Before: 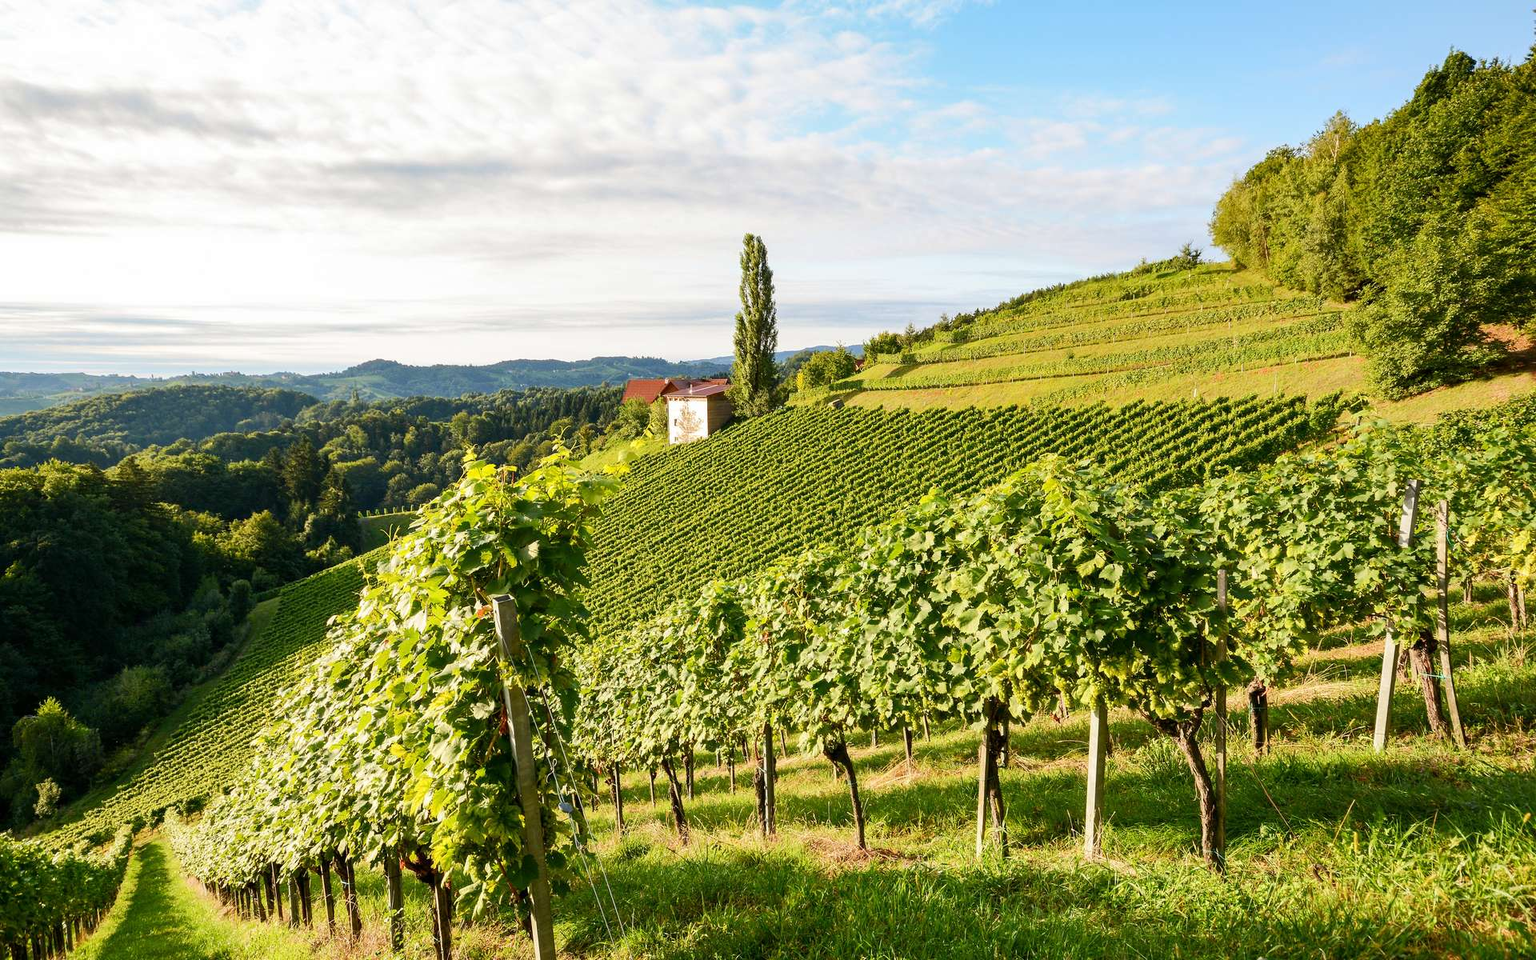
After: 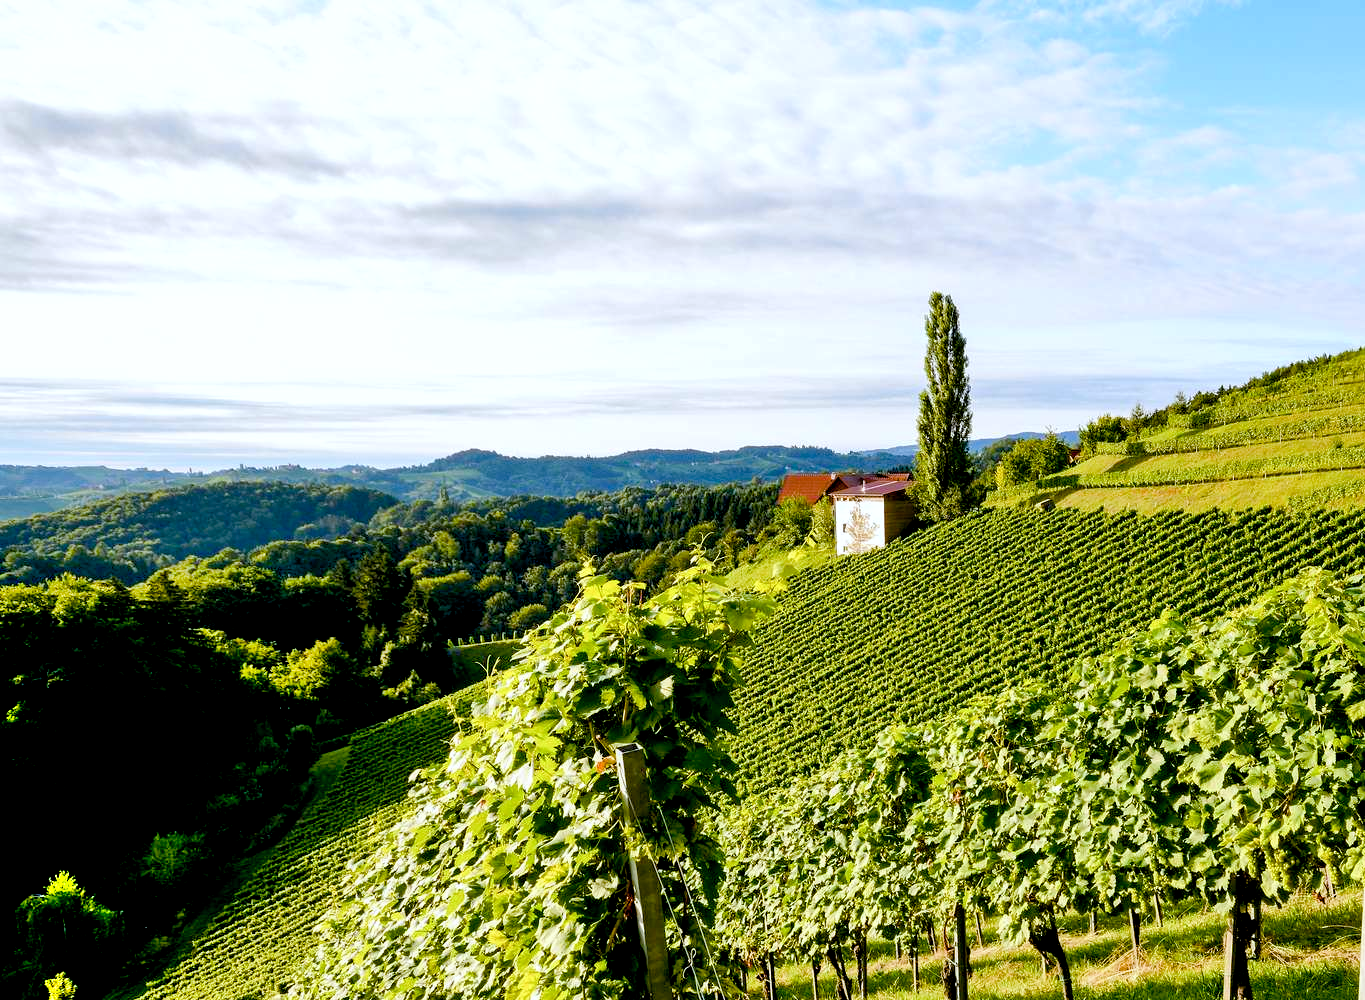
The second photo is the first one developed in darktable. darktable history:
color balance rgb: shadows lift › luminance -9.41%, highlights gain › luminance 17.6%, global offset › luminance -1.45%, perceptual saturation grading › highlights -17.77%, perceptual saturation grading › mid-tones 33.1%, perceptual saturation grading › shadows 50.52%, global vibrance 24.22%
exposure: exposure -0.462 EV, compensate highlight preservation false
shadows and highlights: radius 110.86, shadows 51.09, white point adjustment 9.16, highlights -4.17, highlights color adjustment 32.2%, soften with gaussian
white balance: red 0.954, blue 1.079
crop: right 28.885%, bottom 16.626%
